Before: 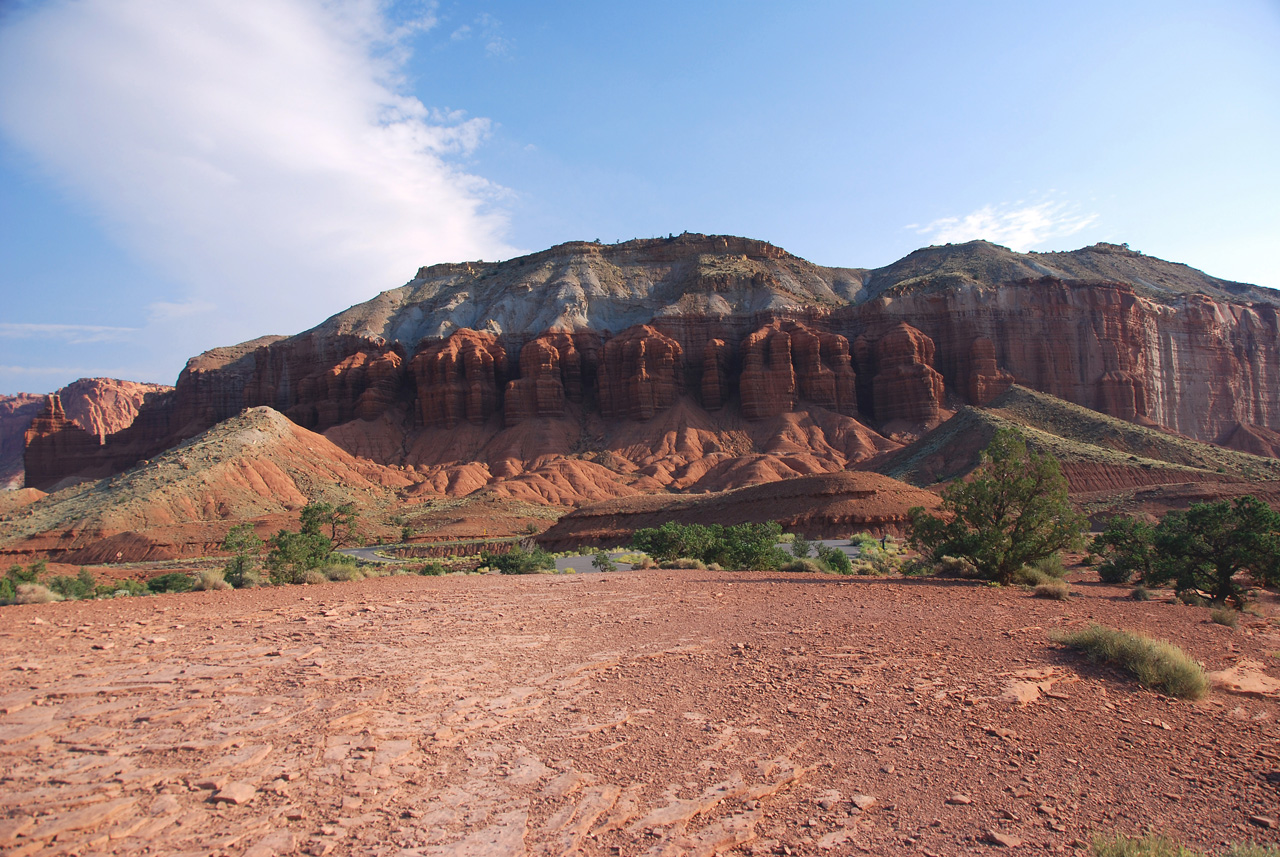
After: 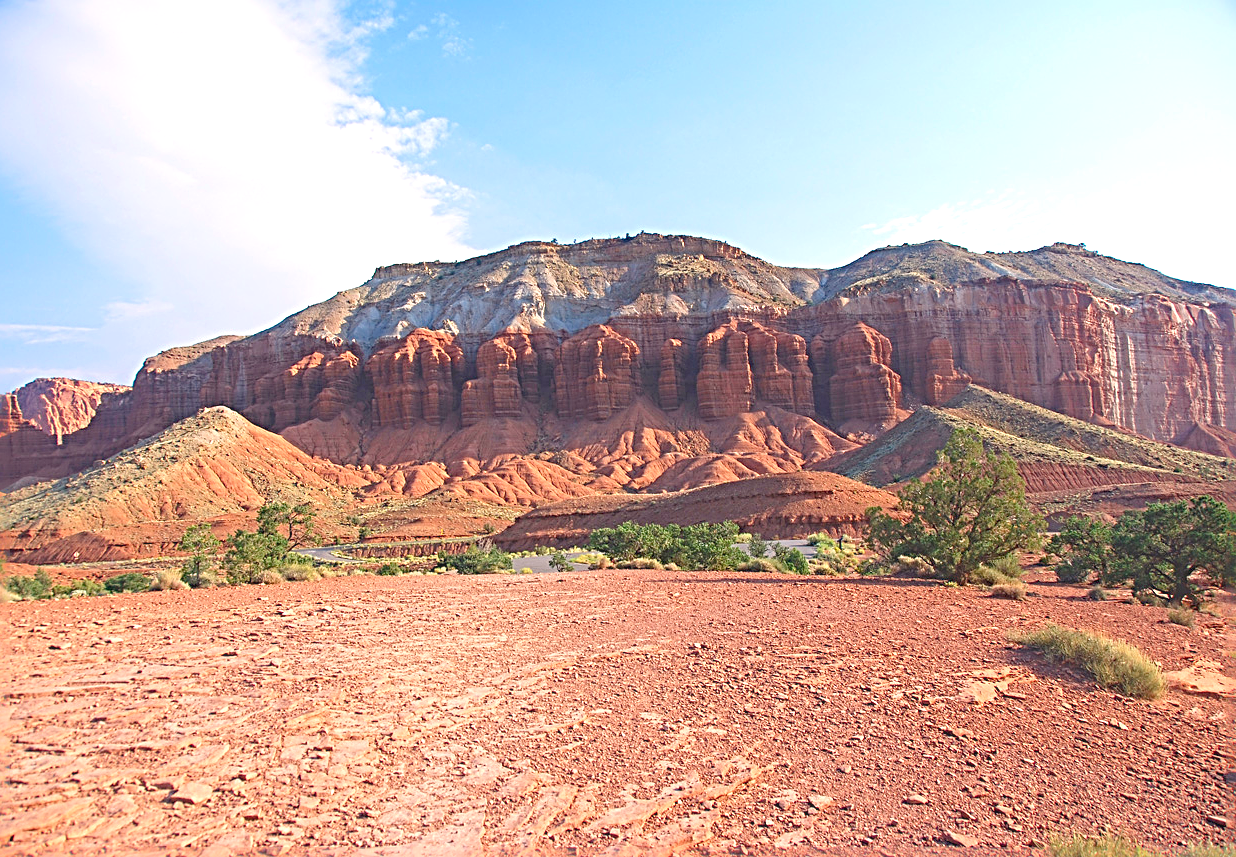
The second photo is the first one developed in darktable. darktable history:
color balance rgb: shadows lift › chroma 1.016%, shadows lift › hue 31.83°, highlights gain › chroma 1.12%, highlights gain › hue 60.28°, perceptual saturation grading › global saturation 1.208%, perceptual saturation grading › highlights -2.475%, perceptual saturation grading › mid-tones 3.988%, perceptual saturation grading › shadows 7.372%, global vibrance 24.206%, contrast -24.556%
exposure: black level correction 0, exposure 0.703 EV, compensate exposure bias true, compensate highlight preservation false
crop and rotate: left 3.434%
local contrast: detail 110%
sharpen: radius 3.714, amount 0.932
